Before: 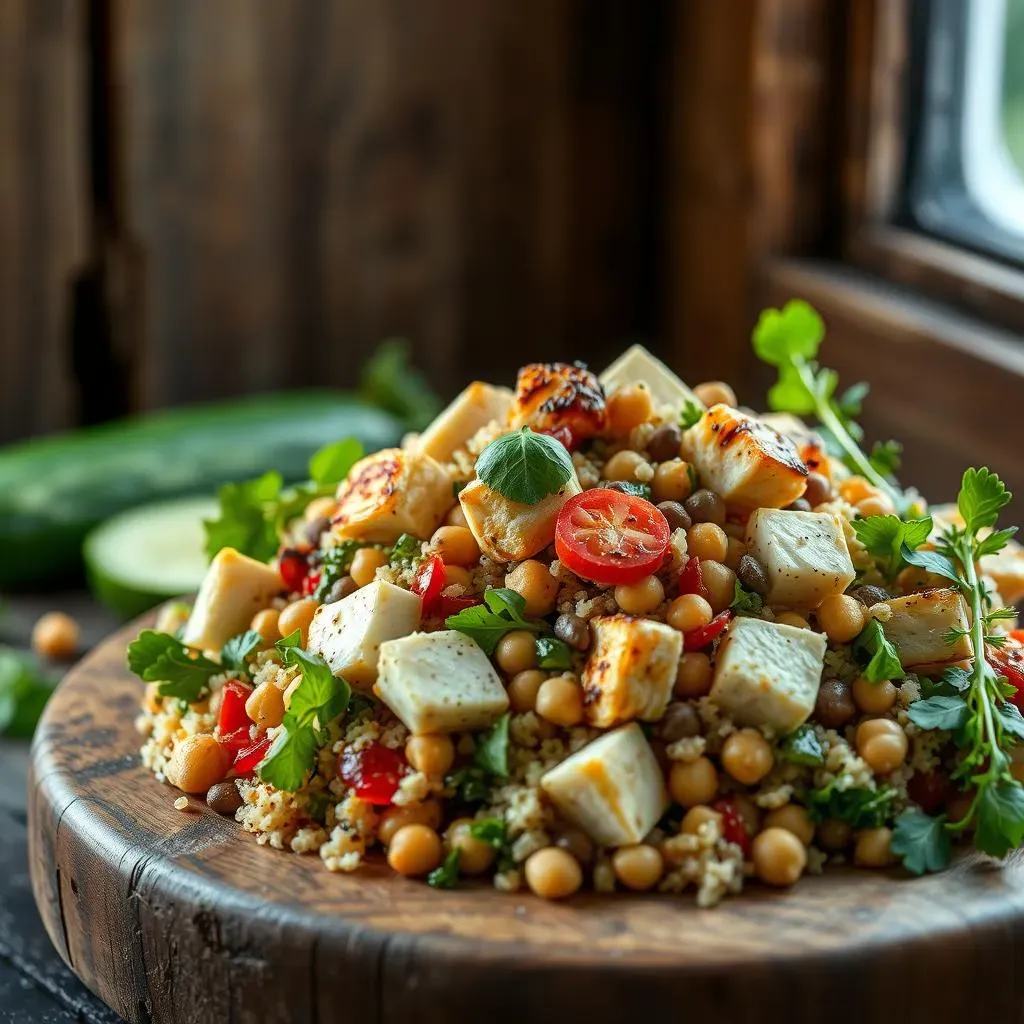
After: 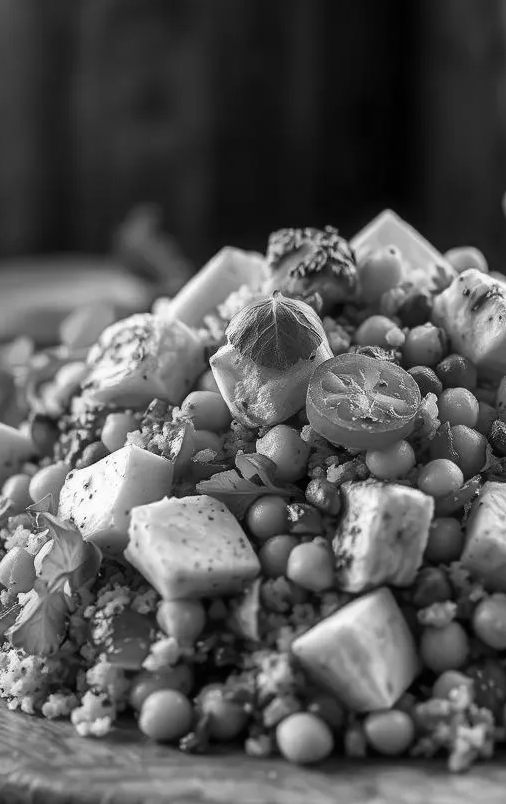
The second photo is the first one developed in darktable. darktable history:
color correction: highlights a* -0.95, highlights b* 4.5, shadows a* 3.55
crop and rotate: angle 0.02°, left 24.353%, top 13.219%, right 26.156%, bottom 8.224%
monochrome: on, module defaults
